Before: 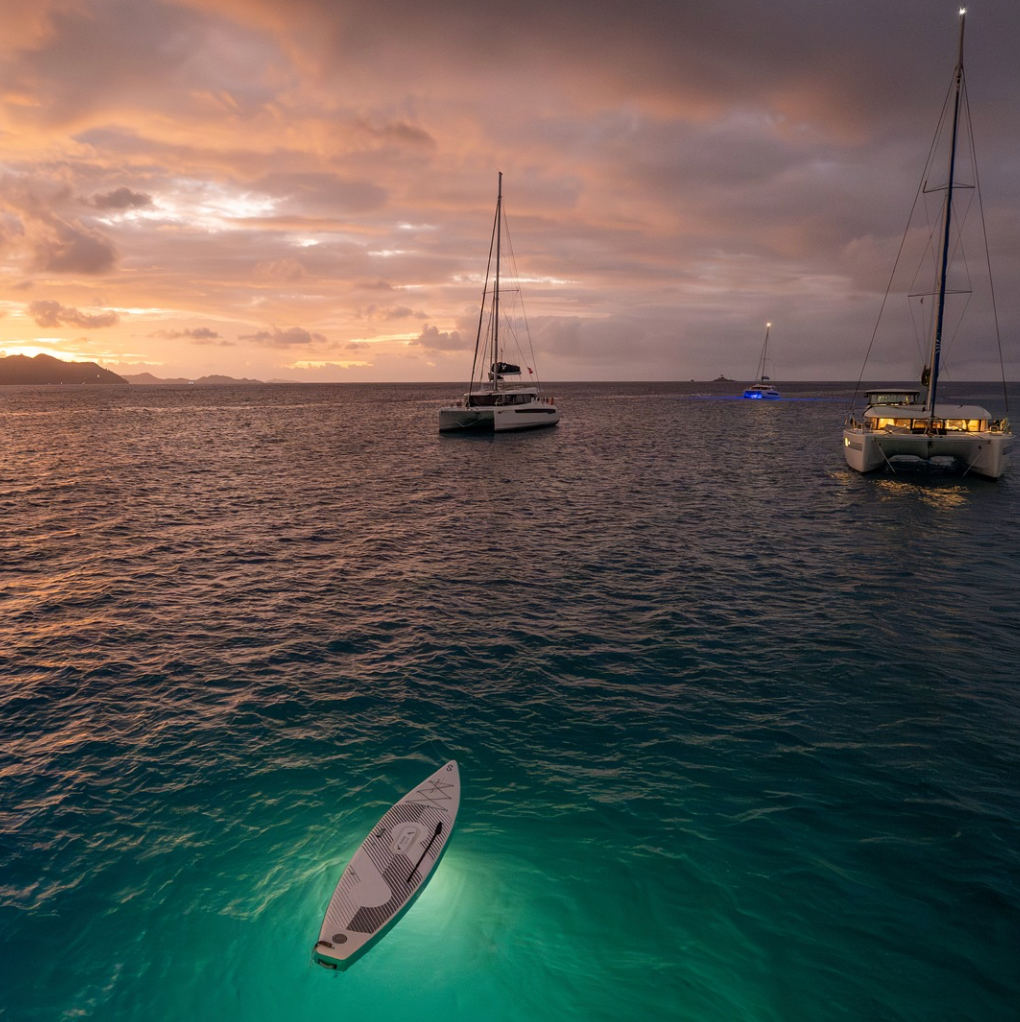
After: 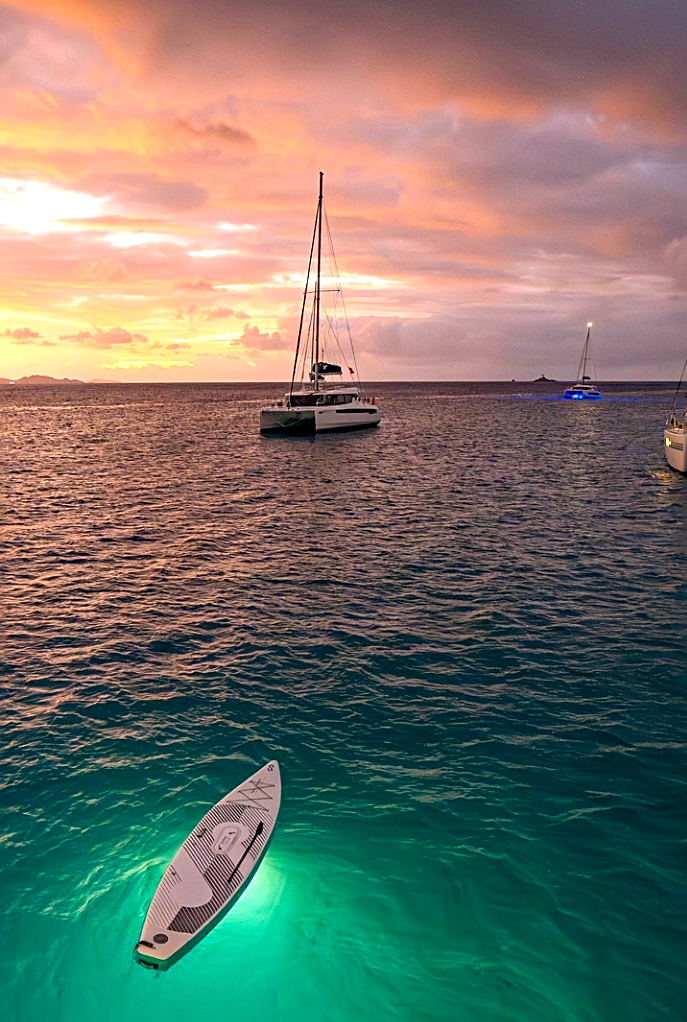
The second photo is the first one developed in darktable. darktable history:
exposure: black level correction 0, exposure 0.702 EV, compensate highlight preservation false
sharpen: on, module defaults
crop and rotate: left 17.551%, right 15.084%
color balance rgb: perceptual saturation grading › global saturation 25.313%, perceptual brilliance grading › highlights 8.666%, perceptual brilliance grading › mid-tones 4.386%, perceptual brilliance grading › shadows 2.043%
haze removal: strength 0.283, distance 0.255, compatibility mode true, adaptive false
